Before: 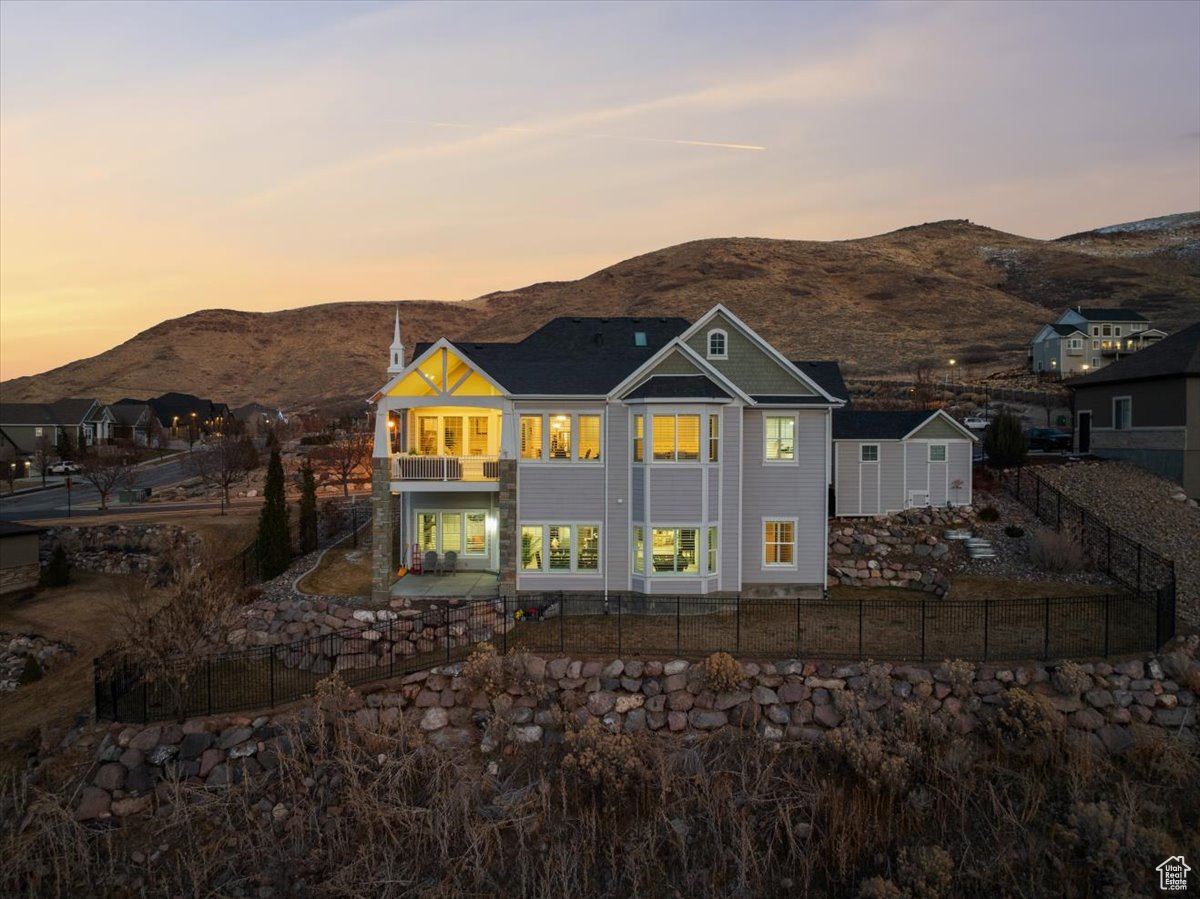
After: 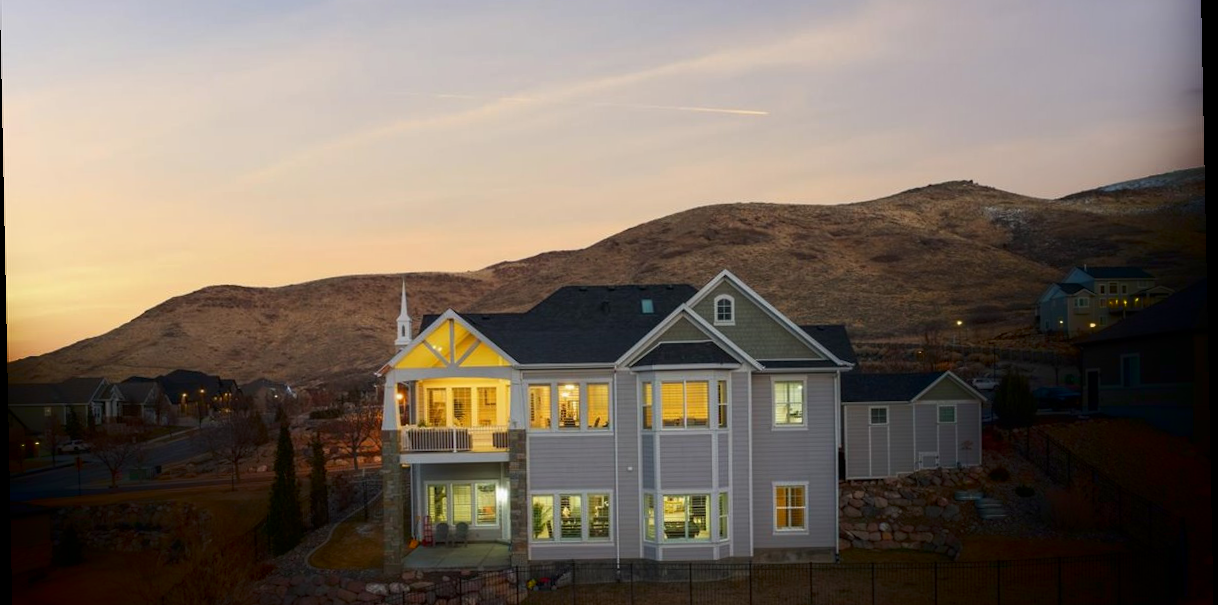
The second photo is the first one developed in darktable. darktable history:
exposure: compensate highlight preservation false
crop and rotate: top 4.848%, bottom 29.503%
rotate and perspective: rotation -1.17°, automatic cropping off
shadows and highlights: shadows -88.03, highlights -35.45, shadows color adjustment 99.15%, highlights color adjustment 0%, soften with gaussian
